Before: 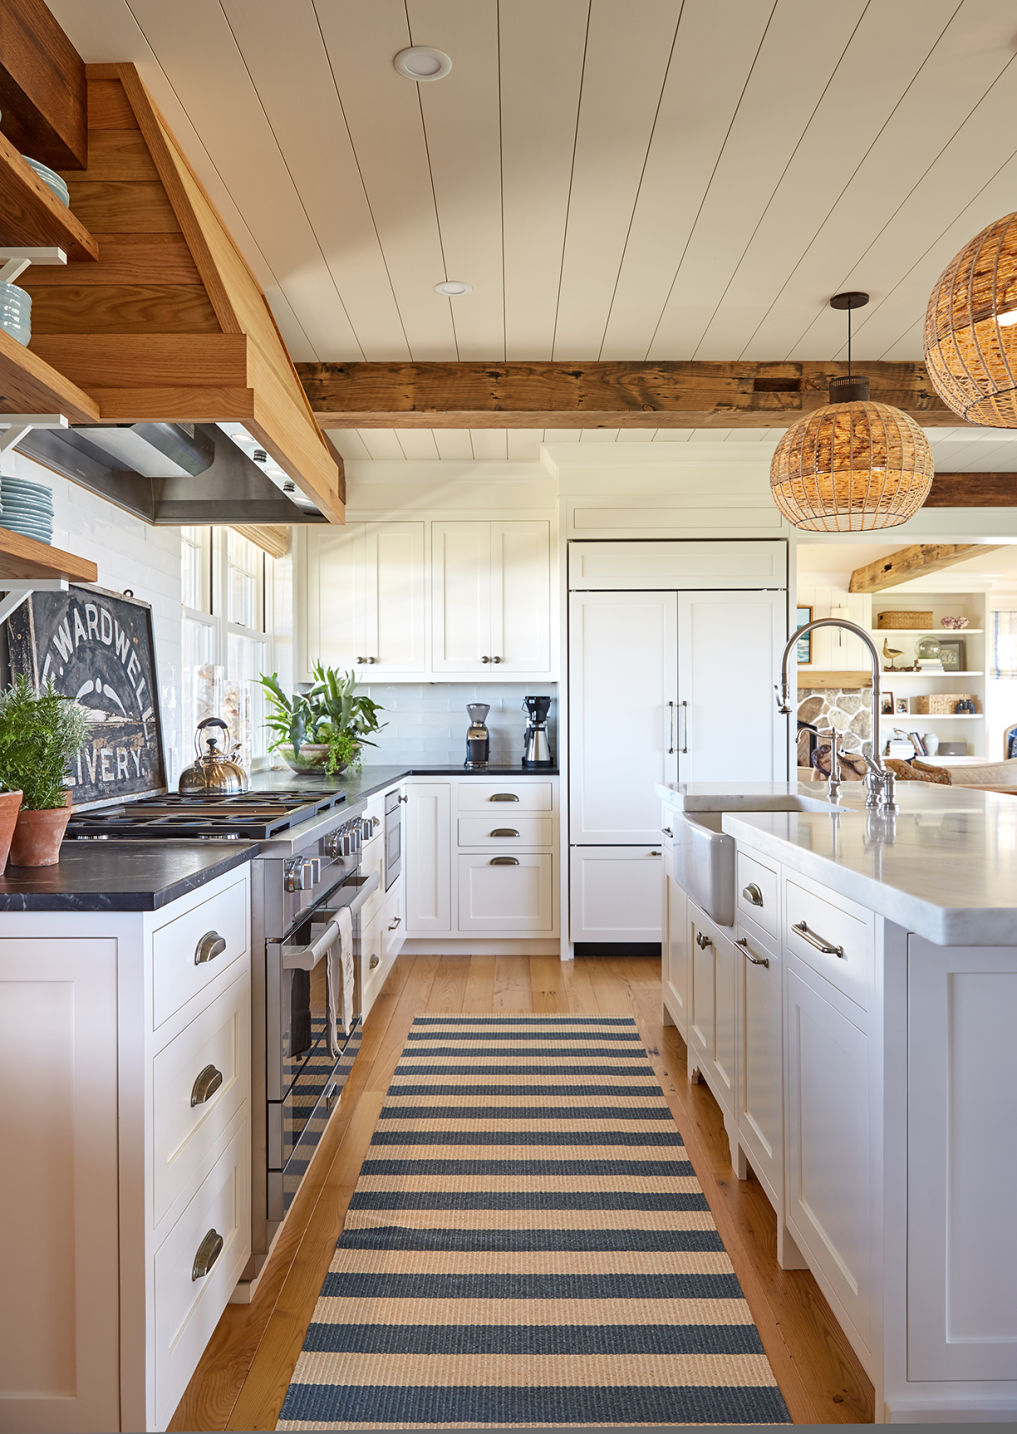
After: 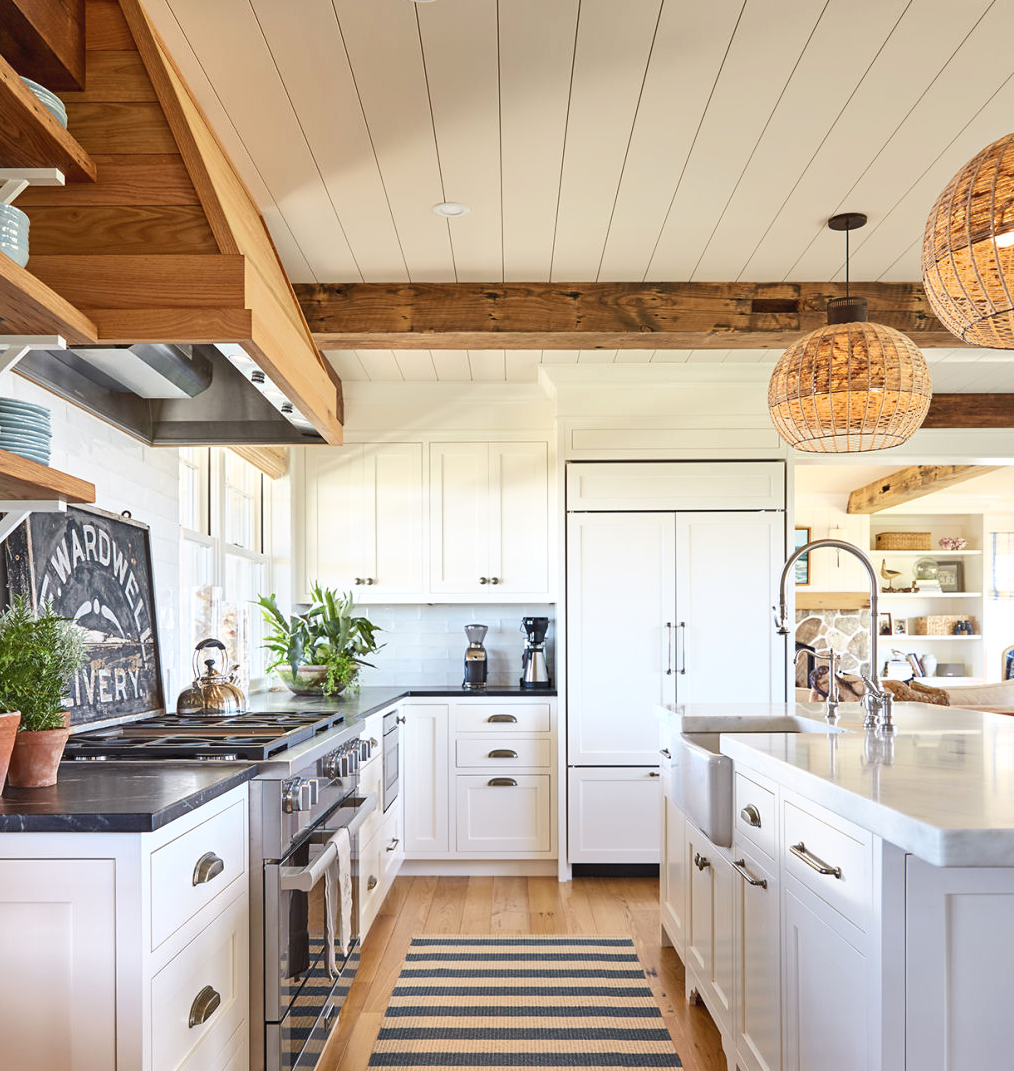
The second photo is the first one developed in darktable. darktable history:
tone curve: curves: ch0 [(0, 0) (0.003, 0.024) (0.011, 0.029) (0.025, 0.044) (0.044, 0.072) (0.069, 0.104) (0.1, 0.131) (0.136, 0.159) (0.177, 0.191) (0.224, 0.245) (0.277, 0.298) (0.335, 0.354) (0.399, 0.428) (0.468, 0.503) (0.543, 0.596) (0.623, 0.684) (0.709, 0.781) (0.801, 0.843) (0.898, 0.946) (1, 1)], color space Lab, independent channels, preserve colors none
crop: left 0.233%, top 5.523%, bottom 19.789%
